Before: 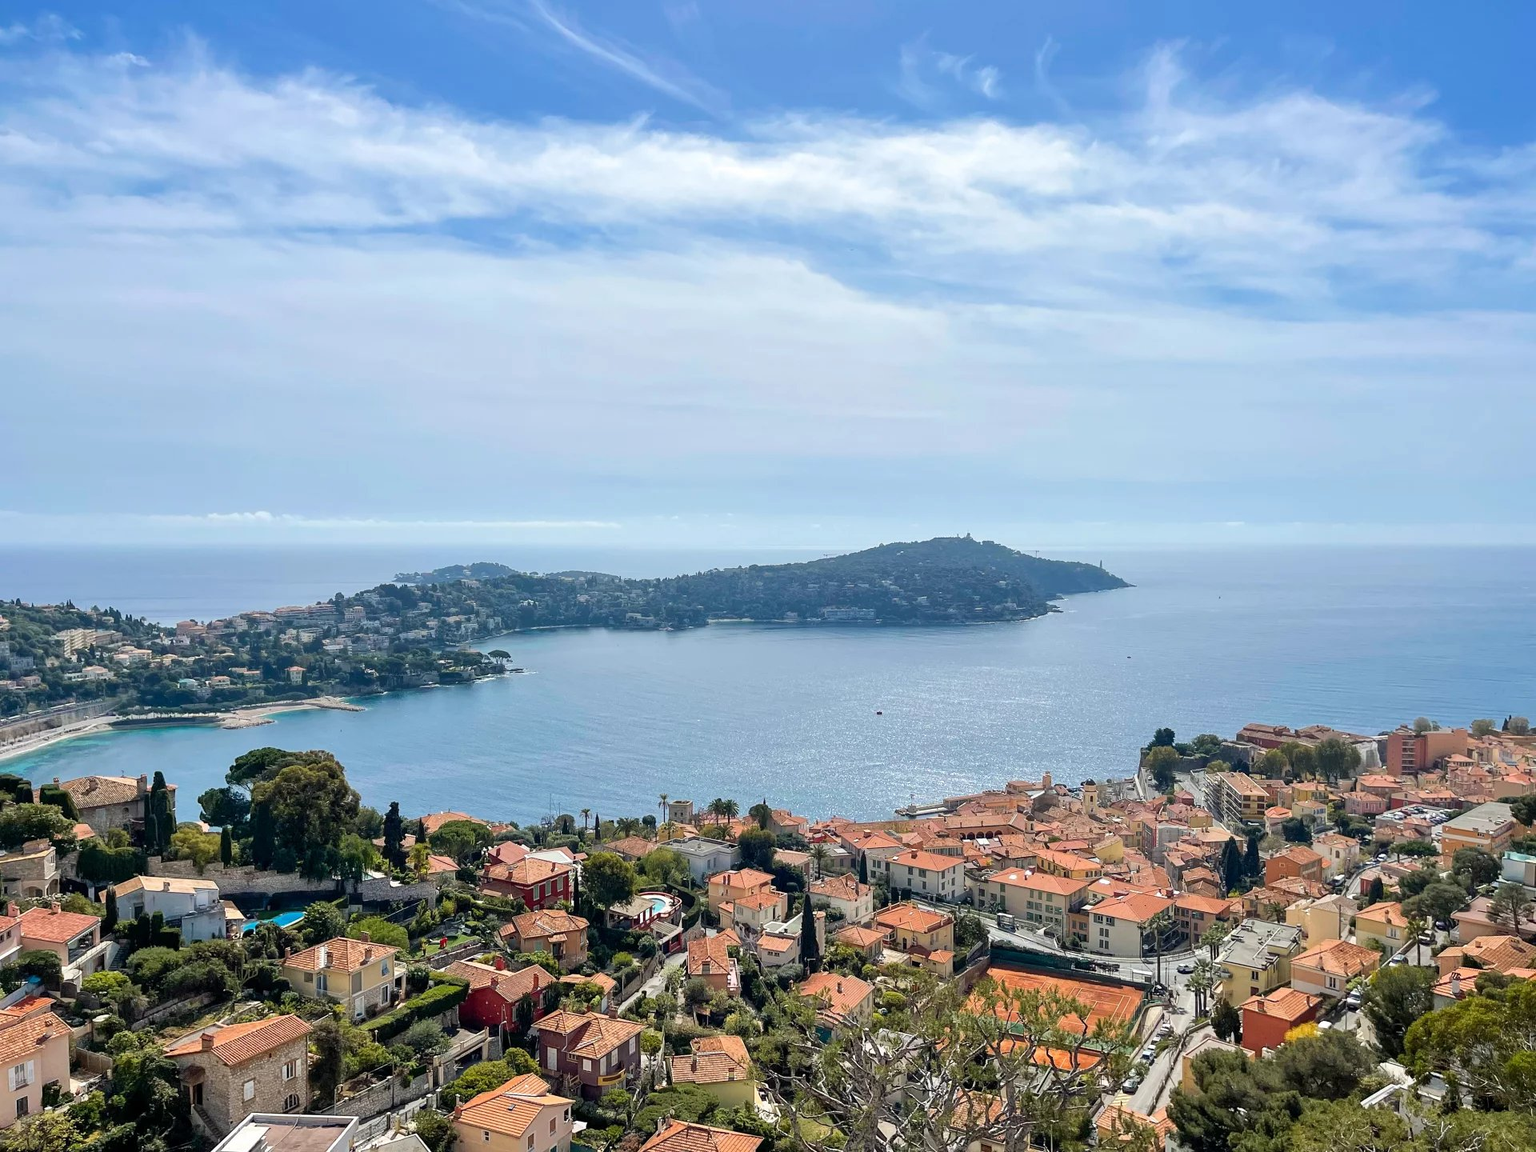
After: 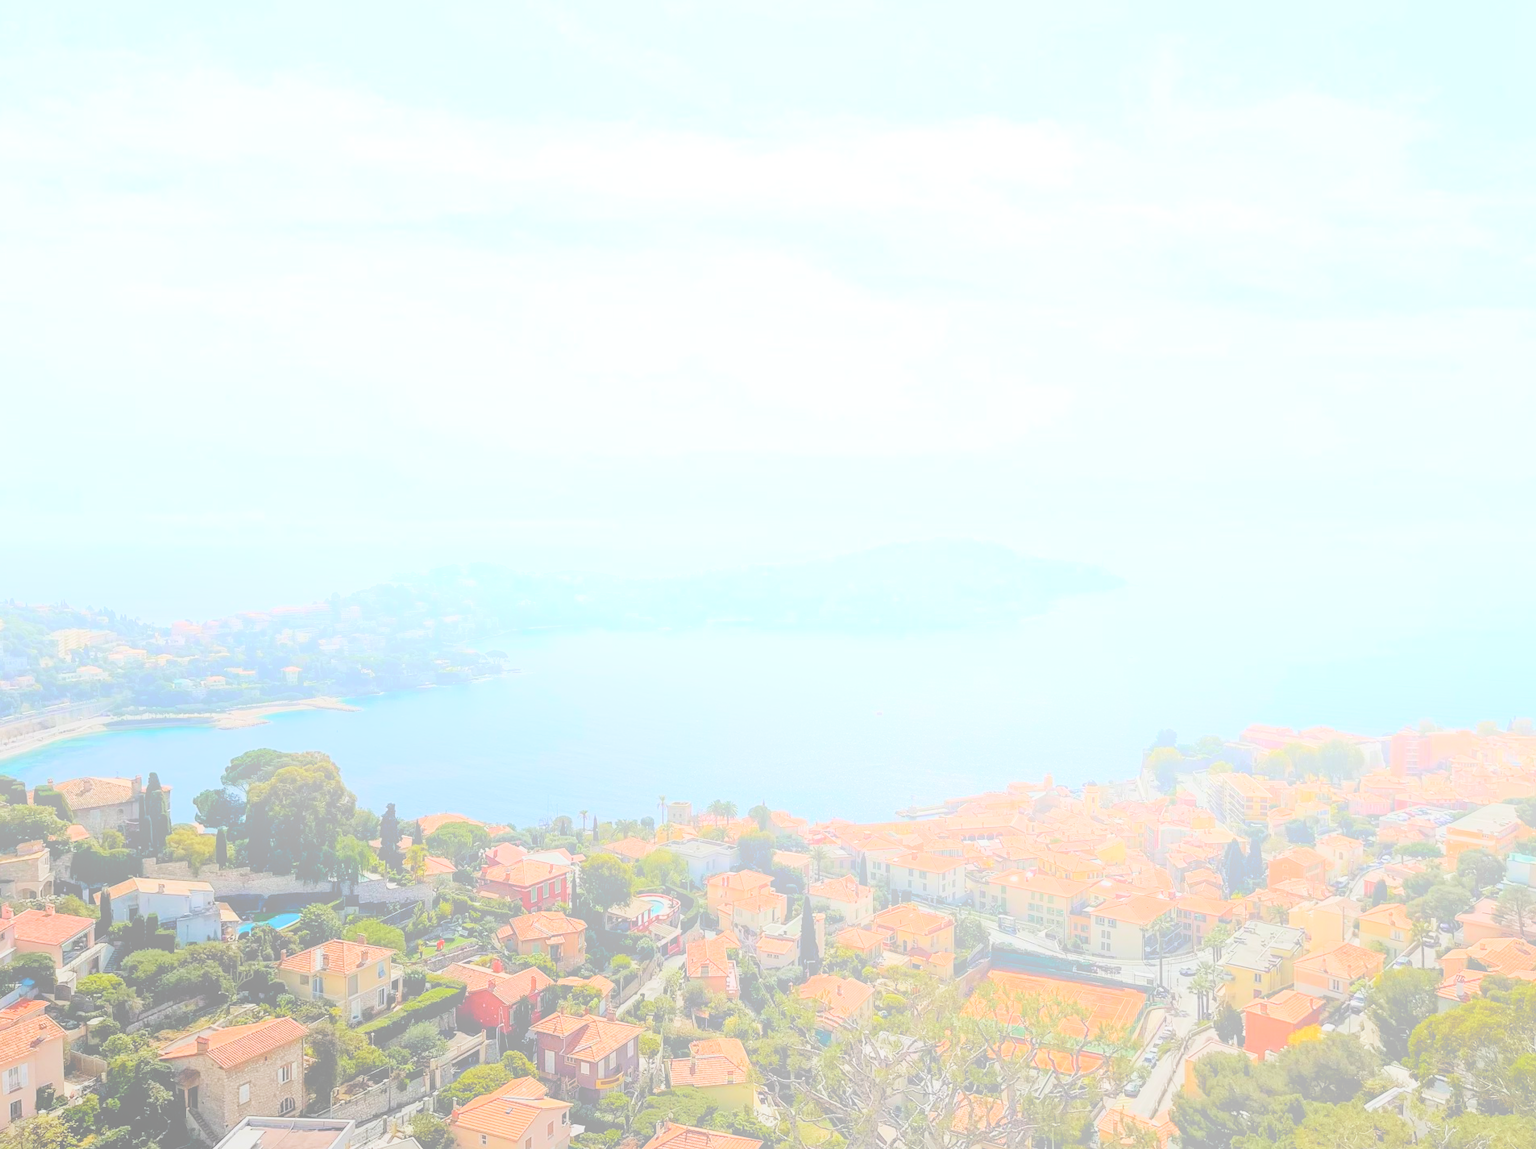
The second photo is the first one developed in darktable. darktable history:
filmic rgb: black relative exposure -7.65 EV, white relative exposure 4.56 EV, hardness 3.61
bloom: size 70%, threshold 25%, strength 70%
crop: left 0.434%, top 0.485%, right 0.244%, bottom 0.386%
